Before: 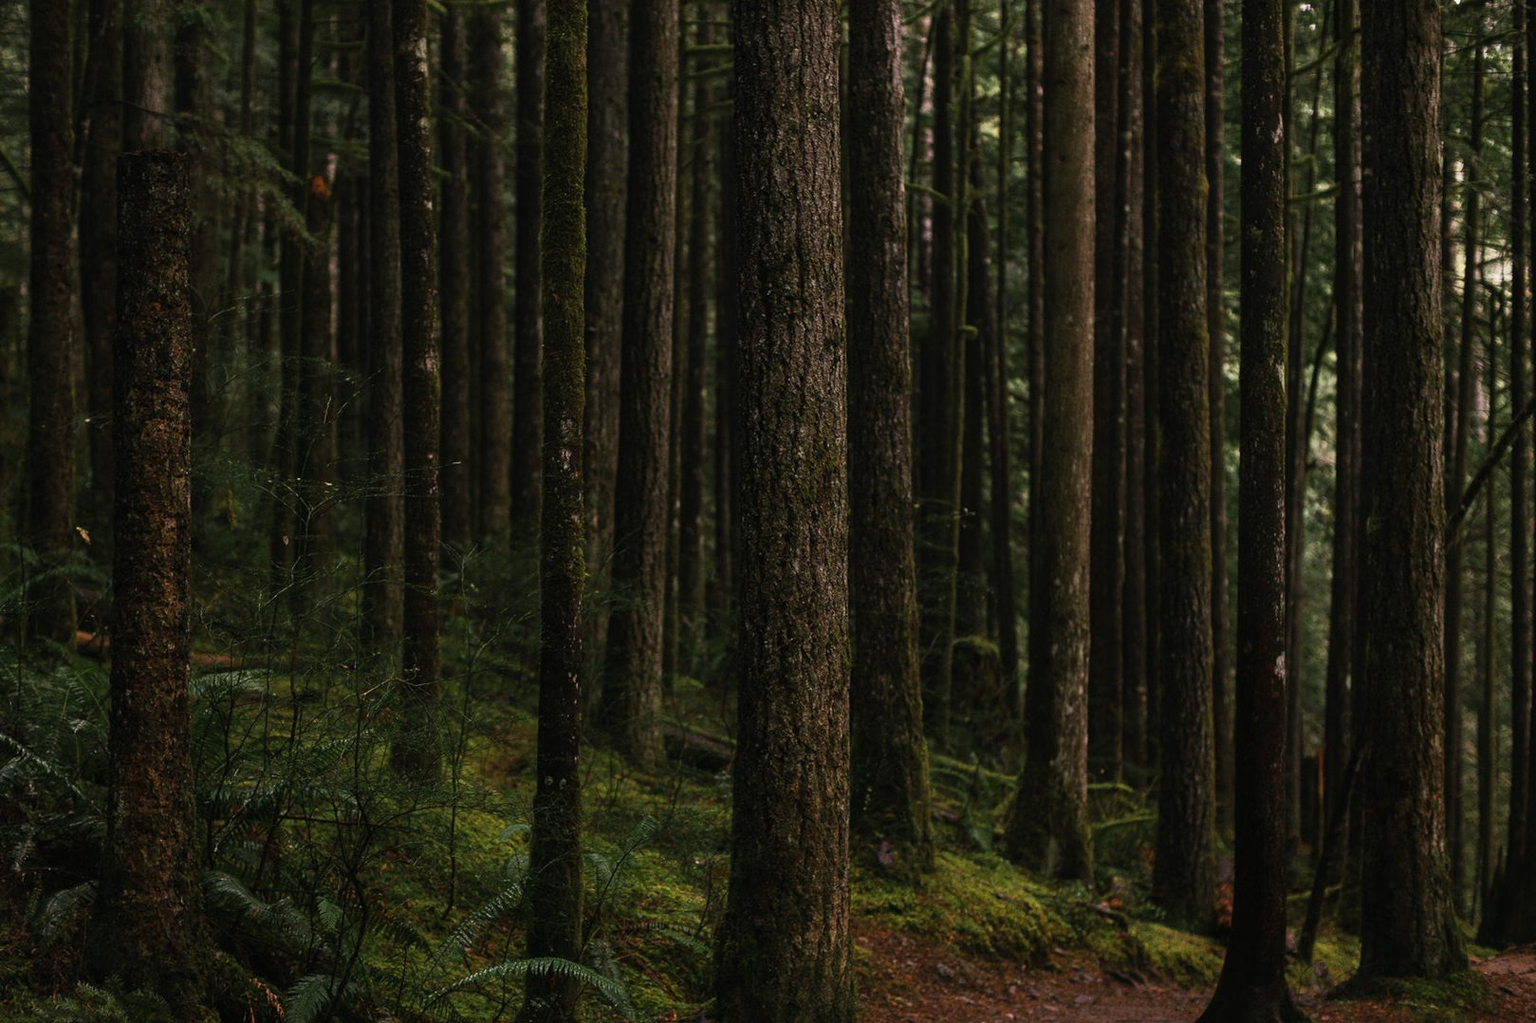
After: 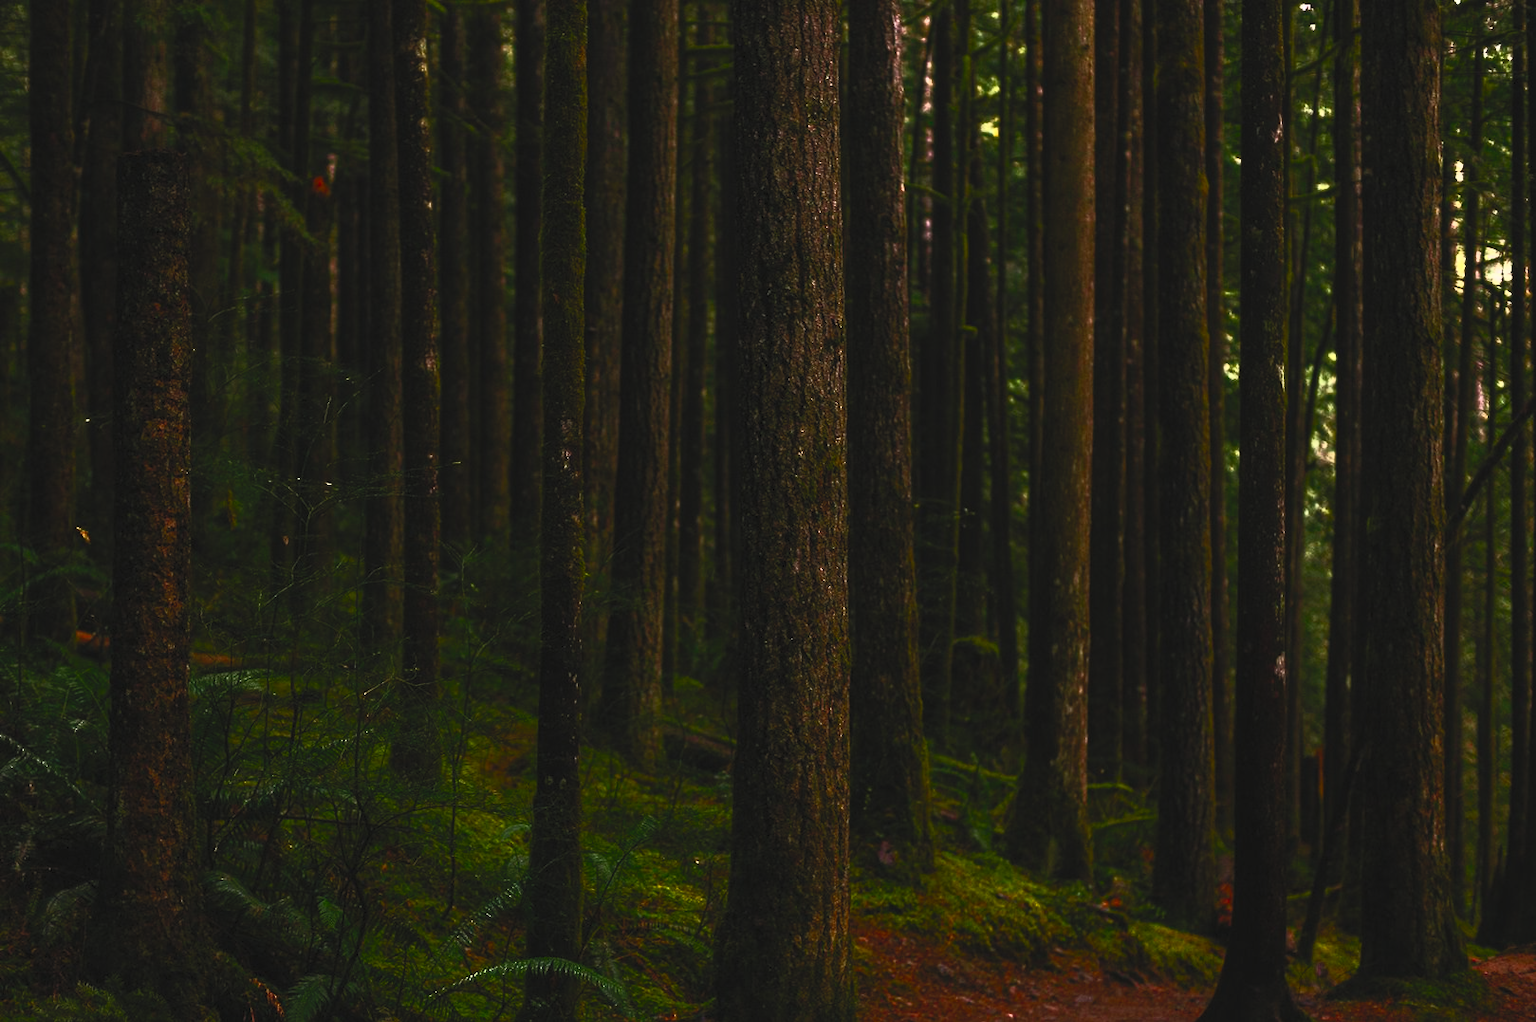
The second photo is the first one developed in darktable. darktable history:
tone equalizer: -8 EV -0.75 EV, -7 EV -0.7 EV, -6 EV -0.6 EV, -5 EV -0.4 EV, -3 EV 0.4 EV, -2 EV 0.6 EV, -1 EV 0.7 EV, +0 EV 0.75 EV, edges refinement/feathering 500, mask exposure compensation -1.57 EV, preserve details no
color correction: saturation 1.1
exposure: exposure -1 EV, compensate highlight preservation false
contrast brightness saturation: contrast 1, brightness 1, saturation 1
